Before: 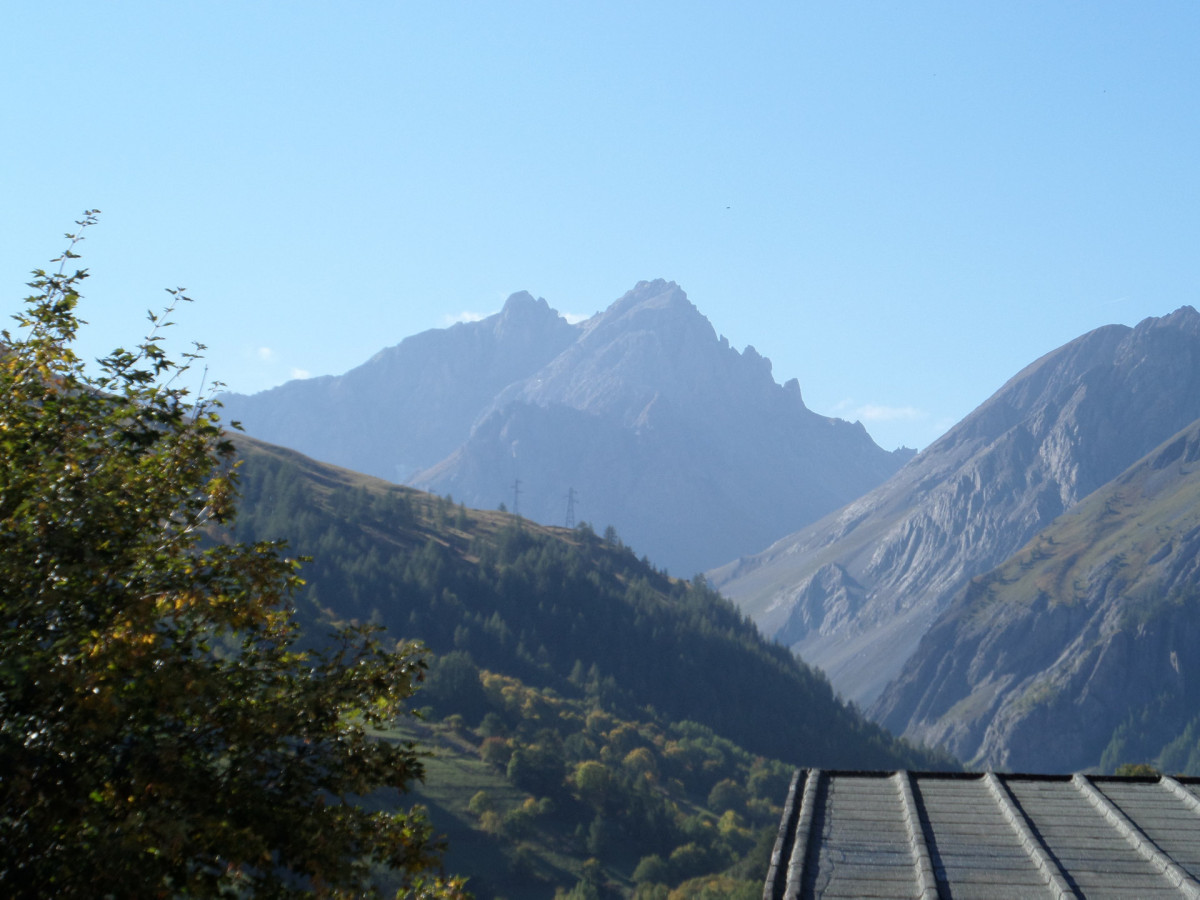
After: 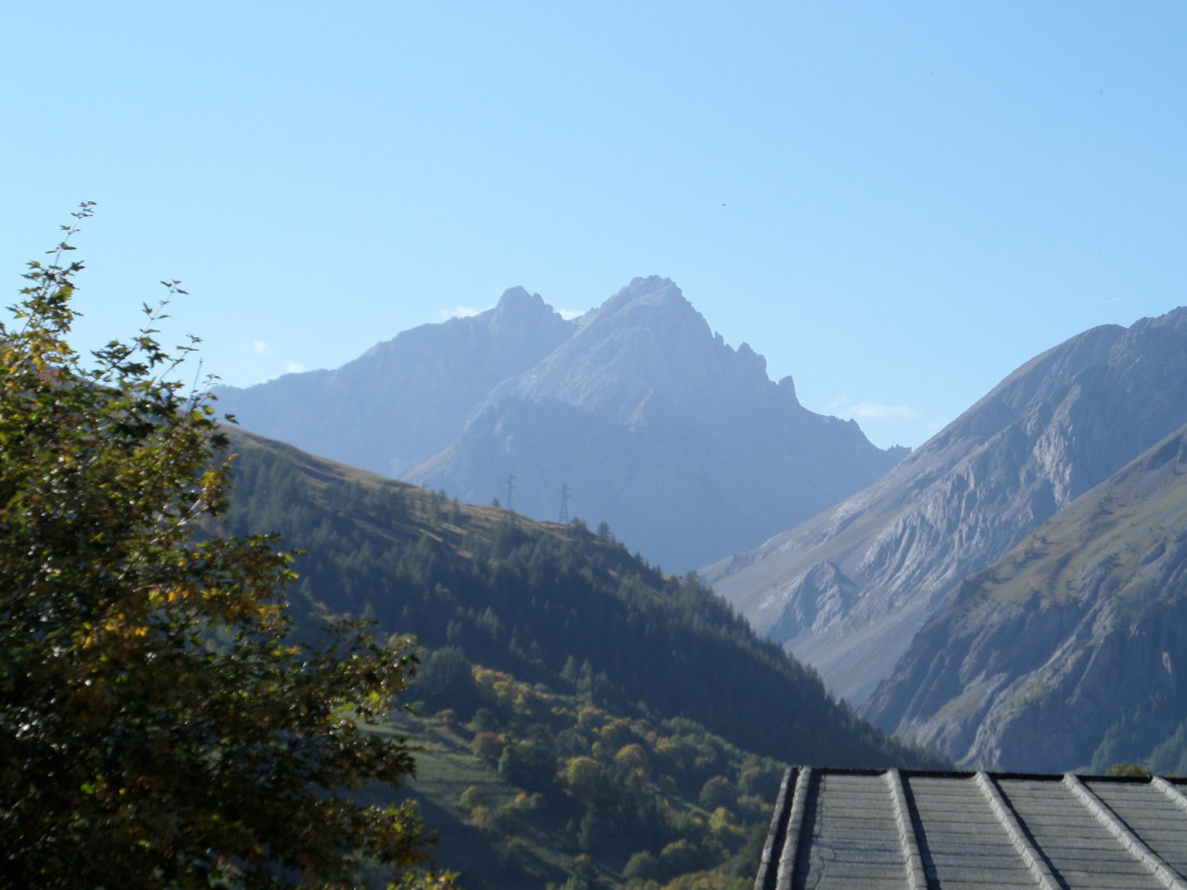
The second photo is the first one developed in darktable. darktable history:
crop and rotate: angle -0.446°
